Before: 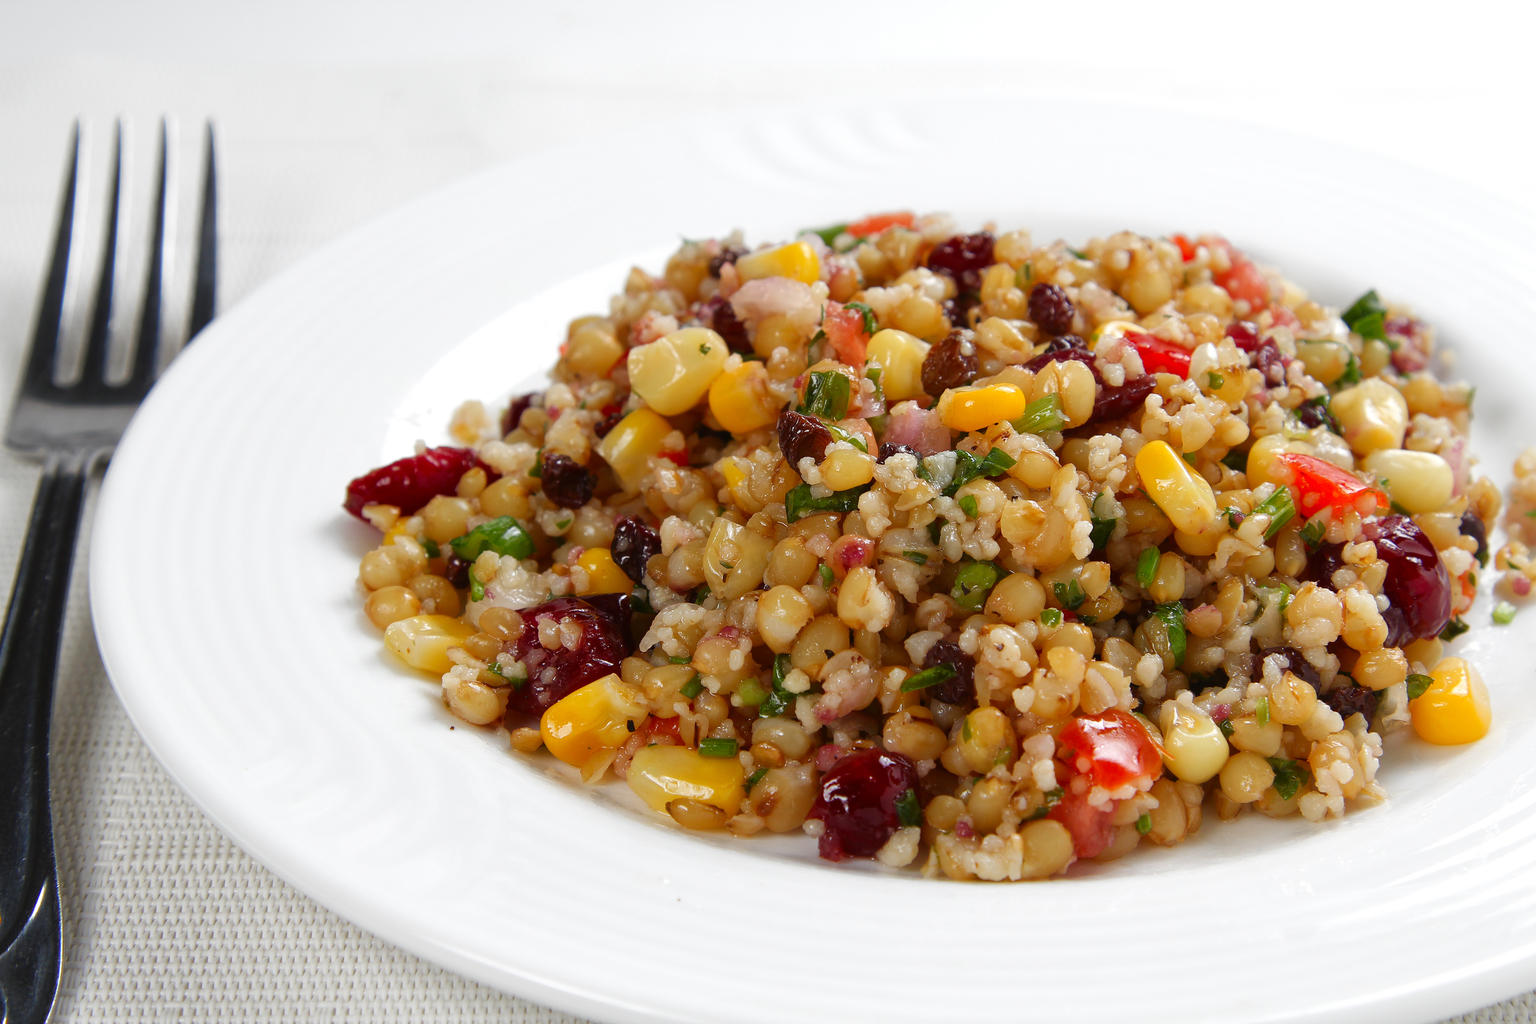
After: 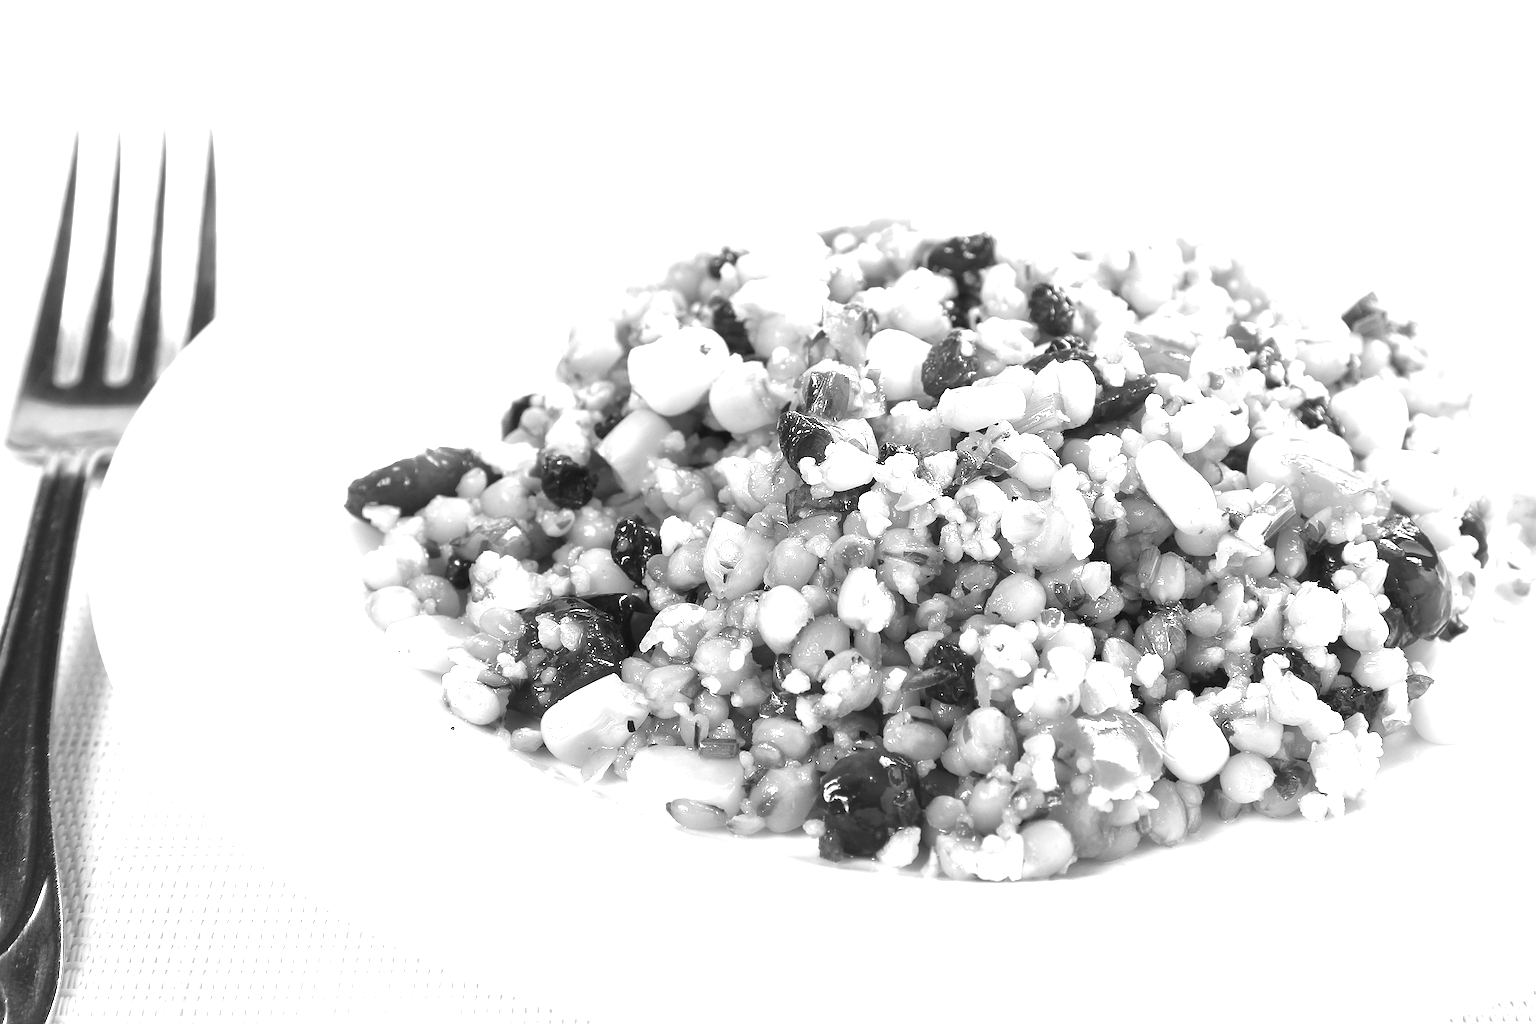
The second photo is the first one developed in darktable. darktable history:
monochrome: a 1.94, b -0.638
sharpen: on, module defaults
exposure: black level correction 0.001, exposure 1.719 EV, compensate exposure bias true, compensate highlight preservation false
